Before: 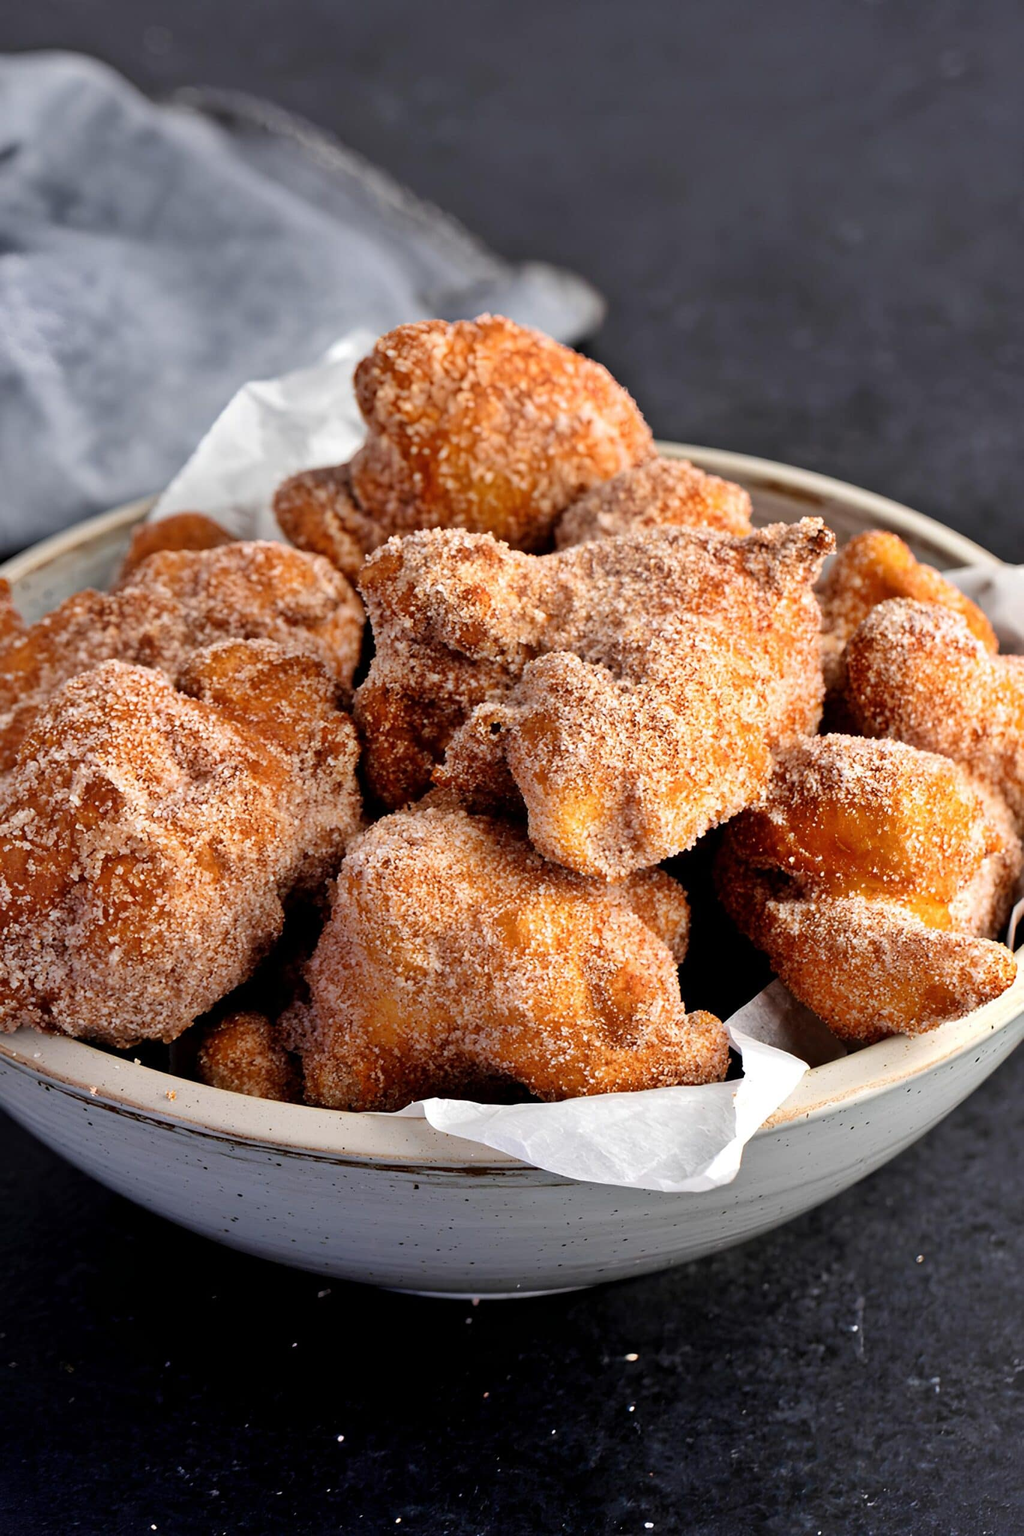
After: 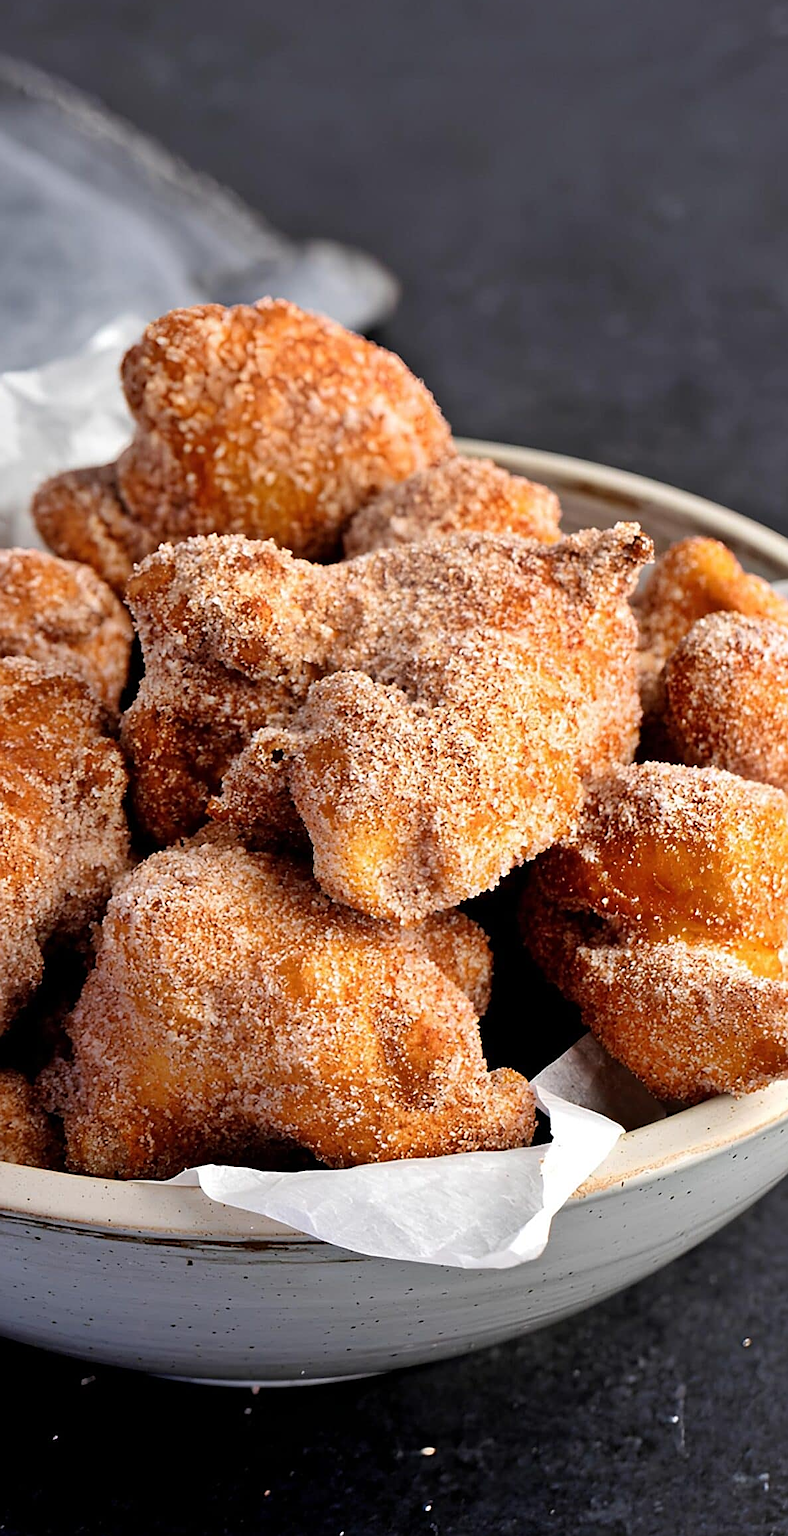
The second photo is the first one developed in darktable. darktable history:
crop and rotate: left 23.927%, top 2.948%, right 6.432%, bottom 6.596%
sharpen: on, module defaults
